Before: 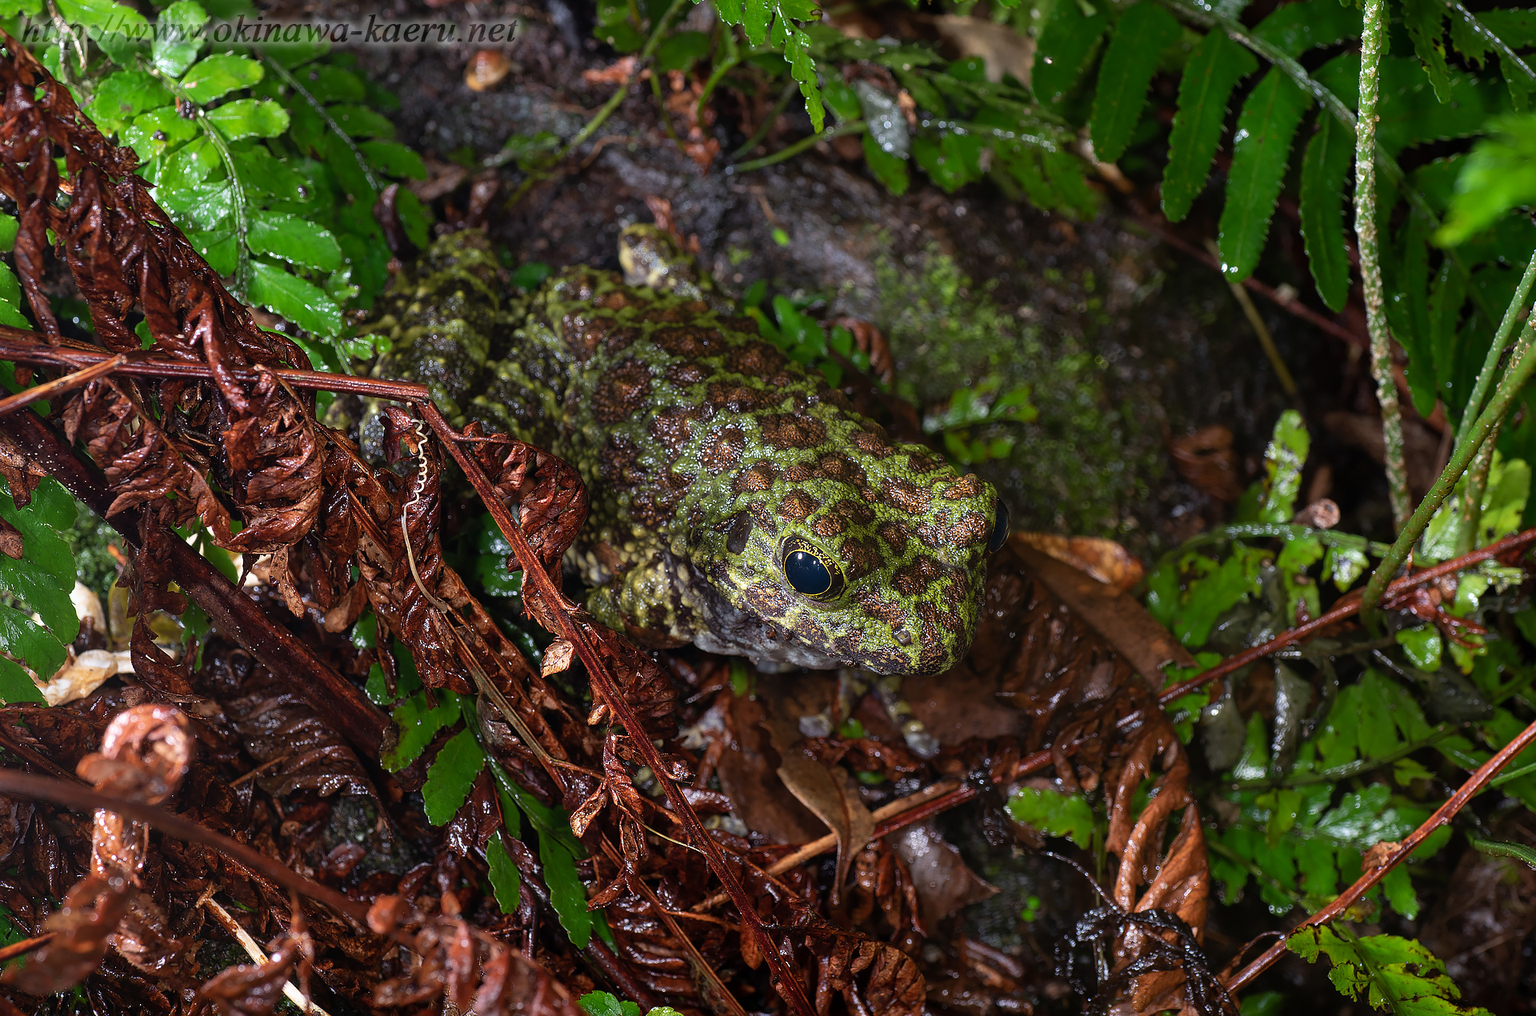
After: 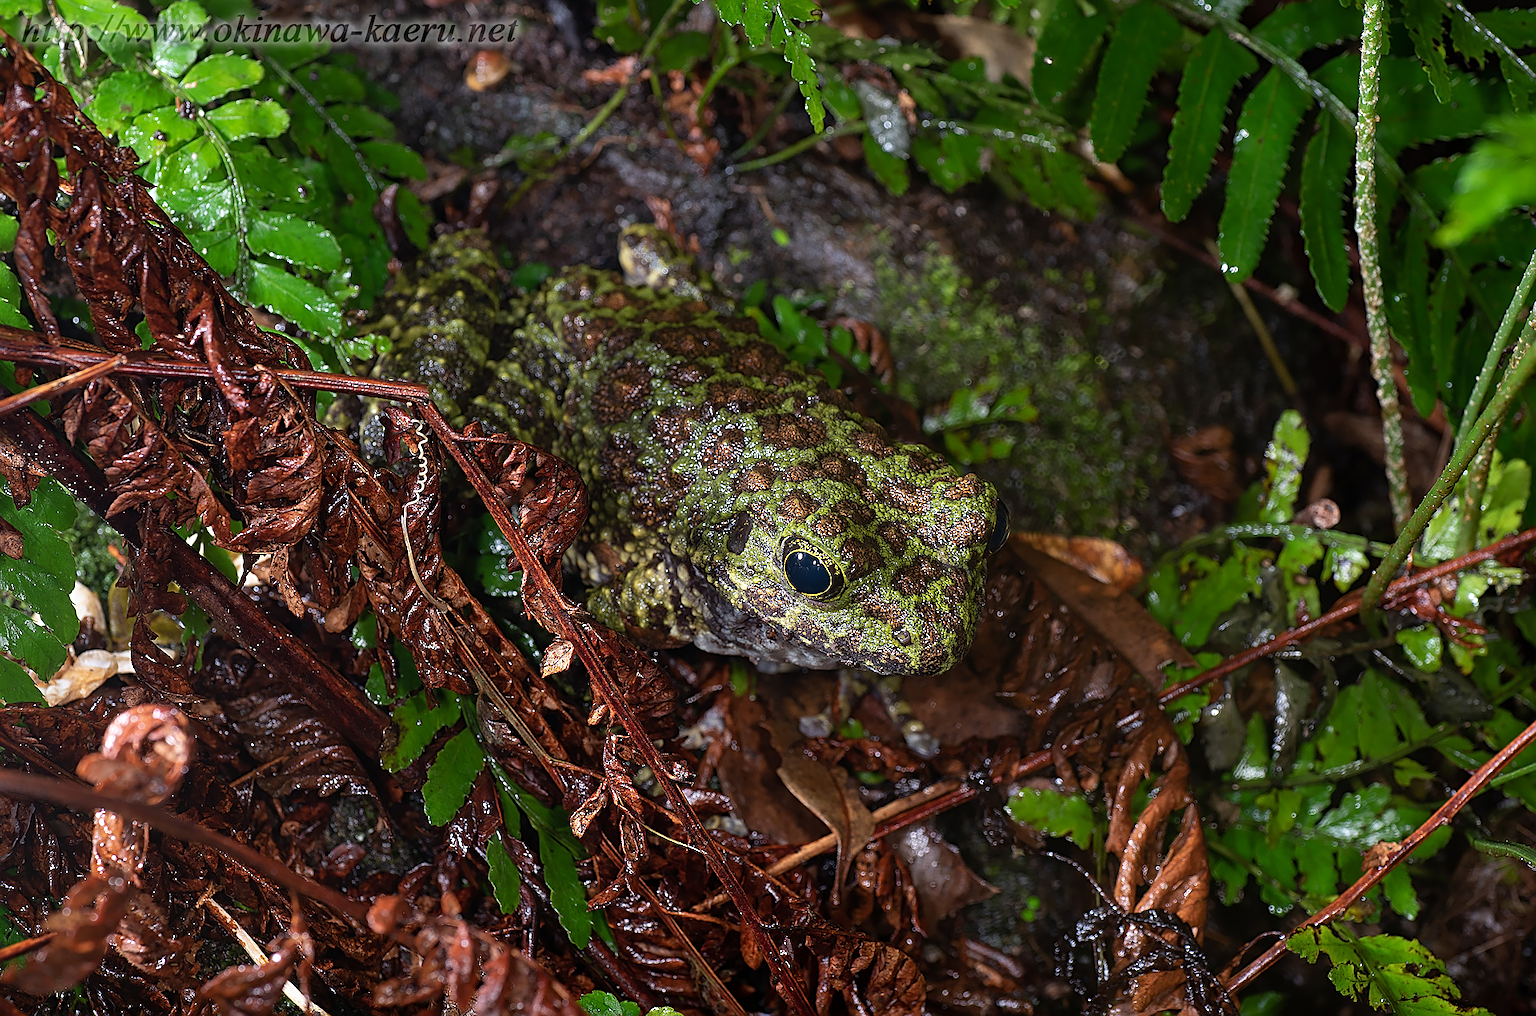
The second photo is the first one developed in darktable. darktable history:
white balance: red 1, blue 1
sharpen: on, module defaults
